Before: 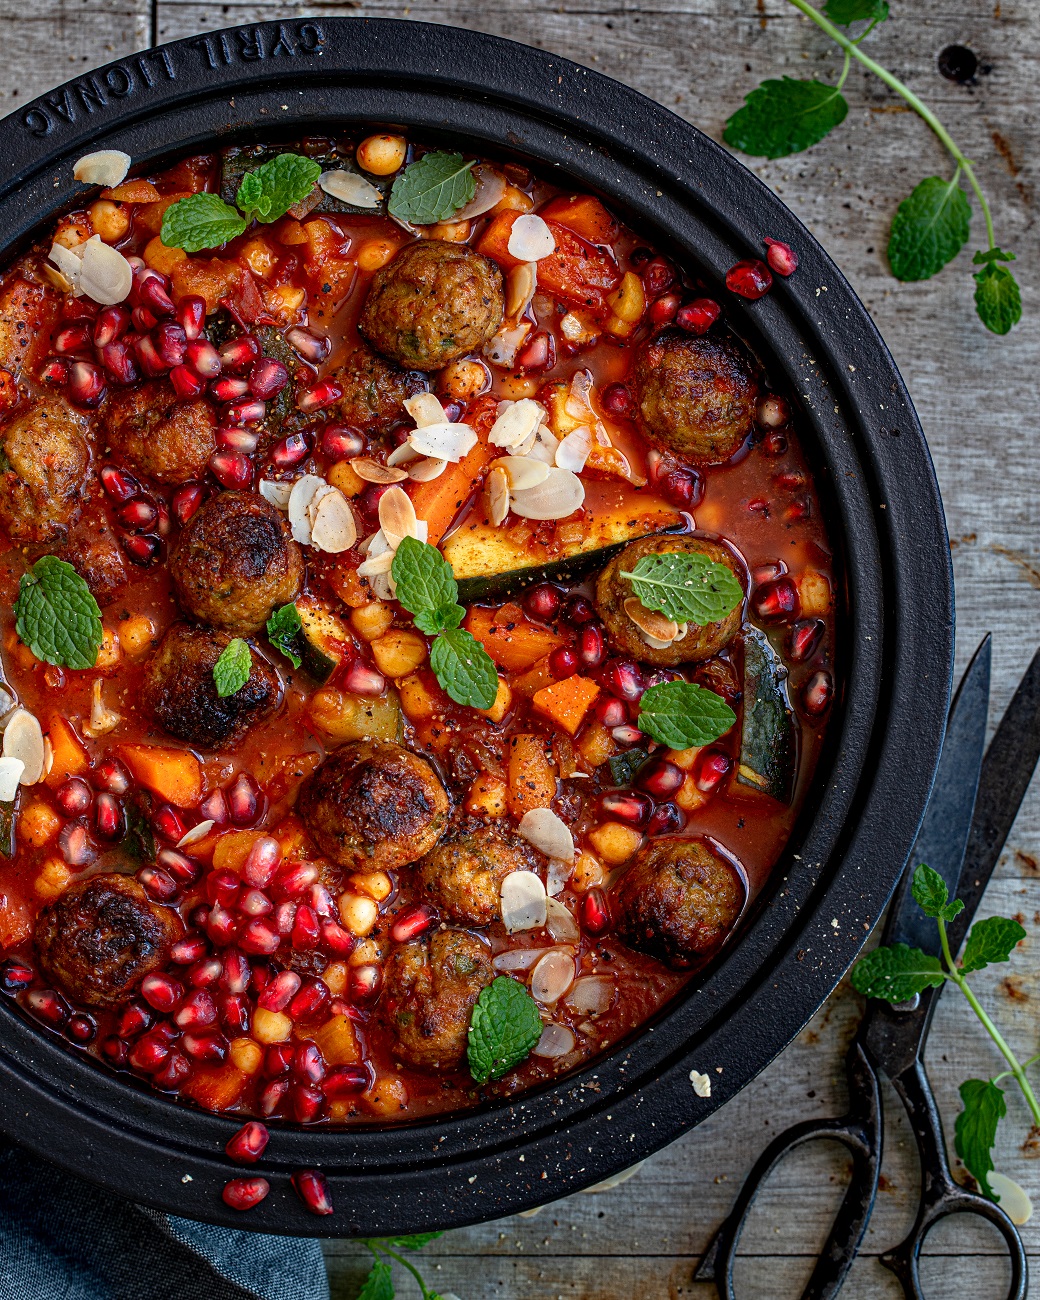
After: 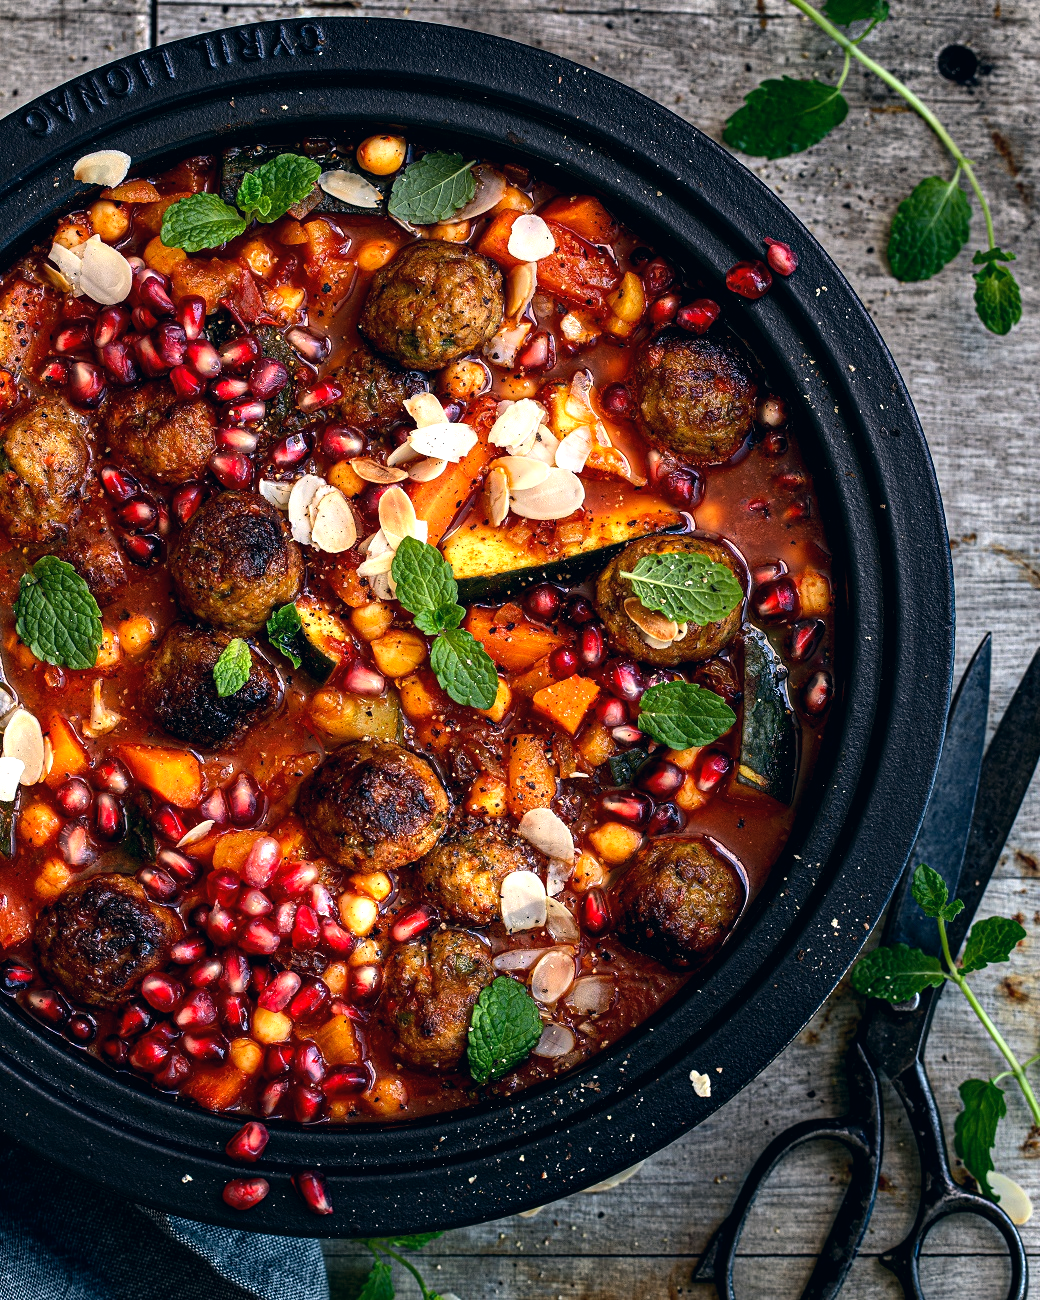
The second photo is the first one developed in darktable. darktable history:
color correction: highlights a* 5.38, highlights b* 5.3, shadows a* -4.26, shadows b* -5.11
tone equalizer: -8 EV -0.75 EV, -7 EV -0.7 EV, -6 EV -0.6 EV, -5 EV -0.4 EV, -3 EV 0.4 EV, -2 EV 0.6 EV, -1 EV 0.7 EV, +0 EV 0.75 EV, edges refinement/feathering 500, mask exposure compensation -1.57 EV, preserve details no
